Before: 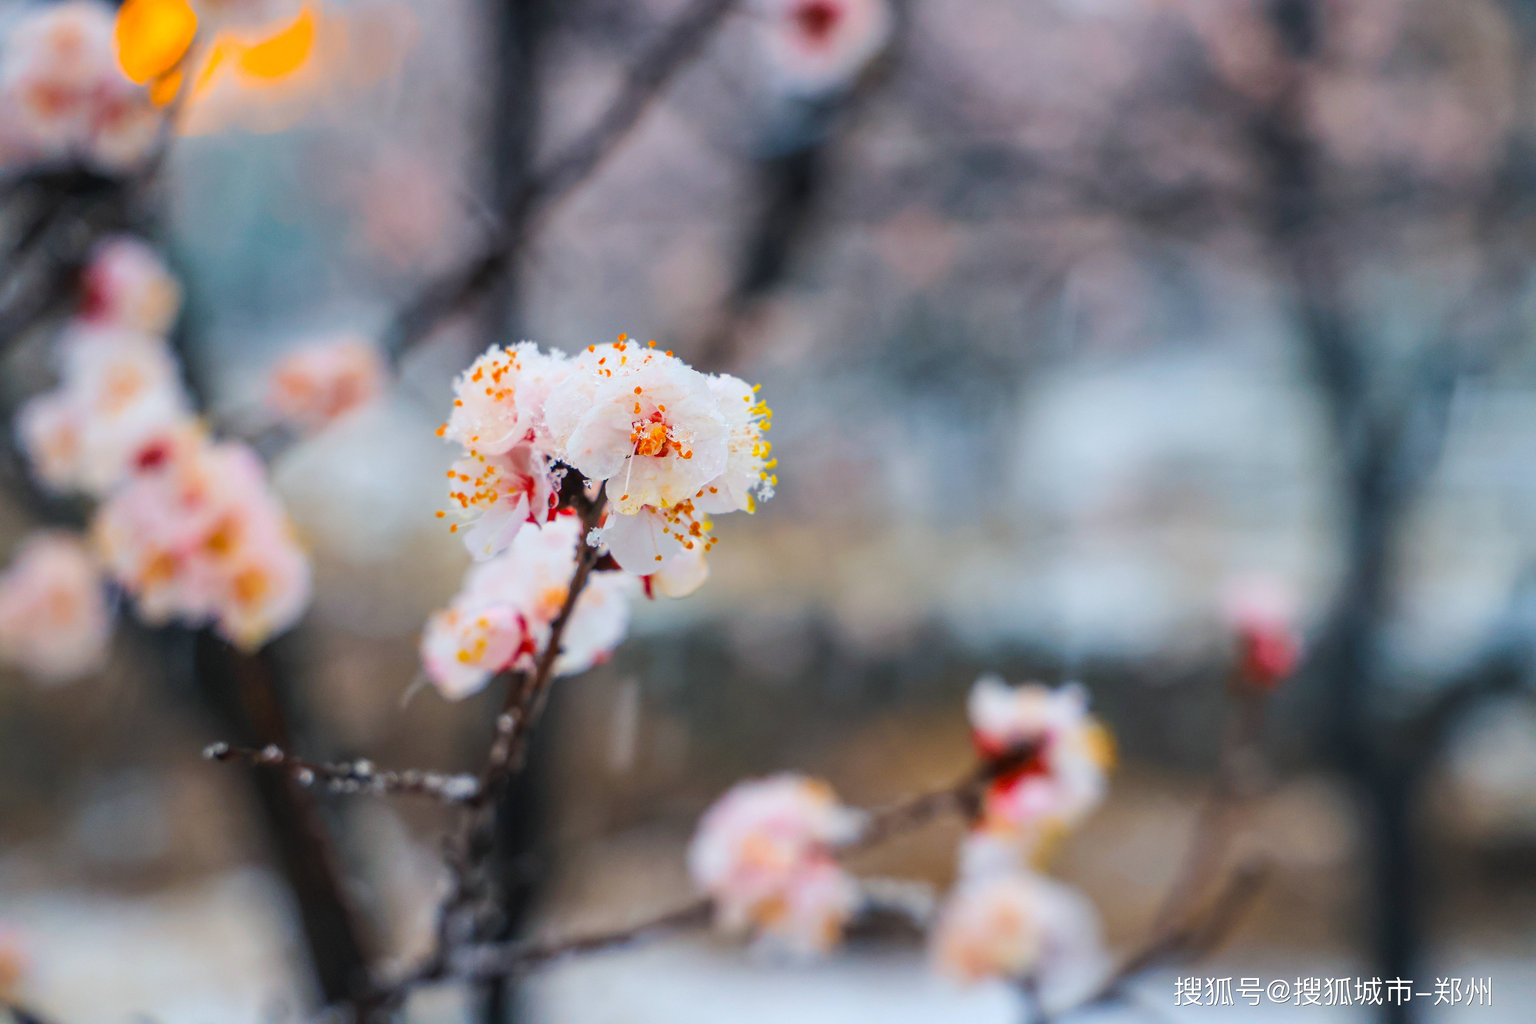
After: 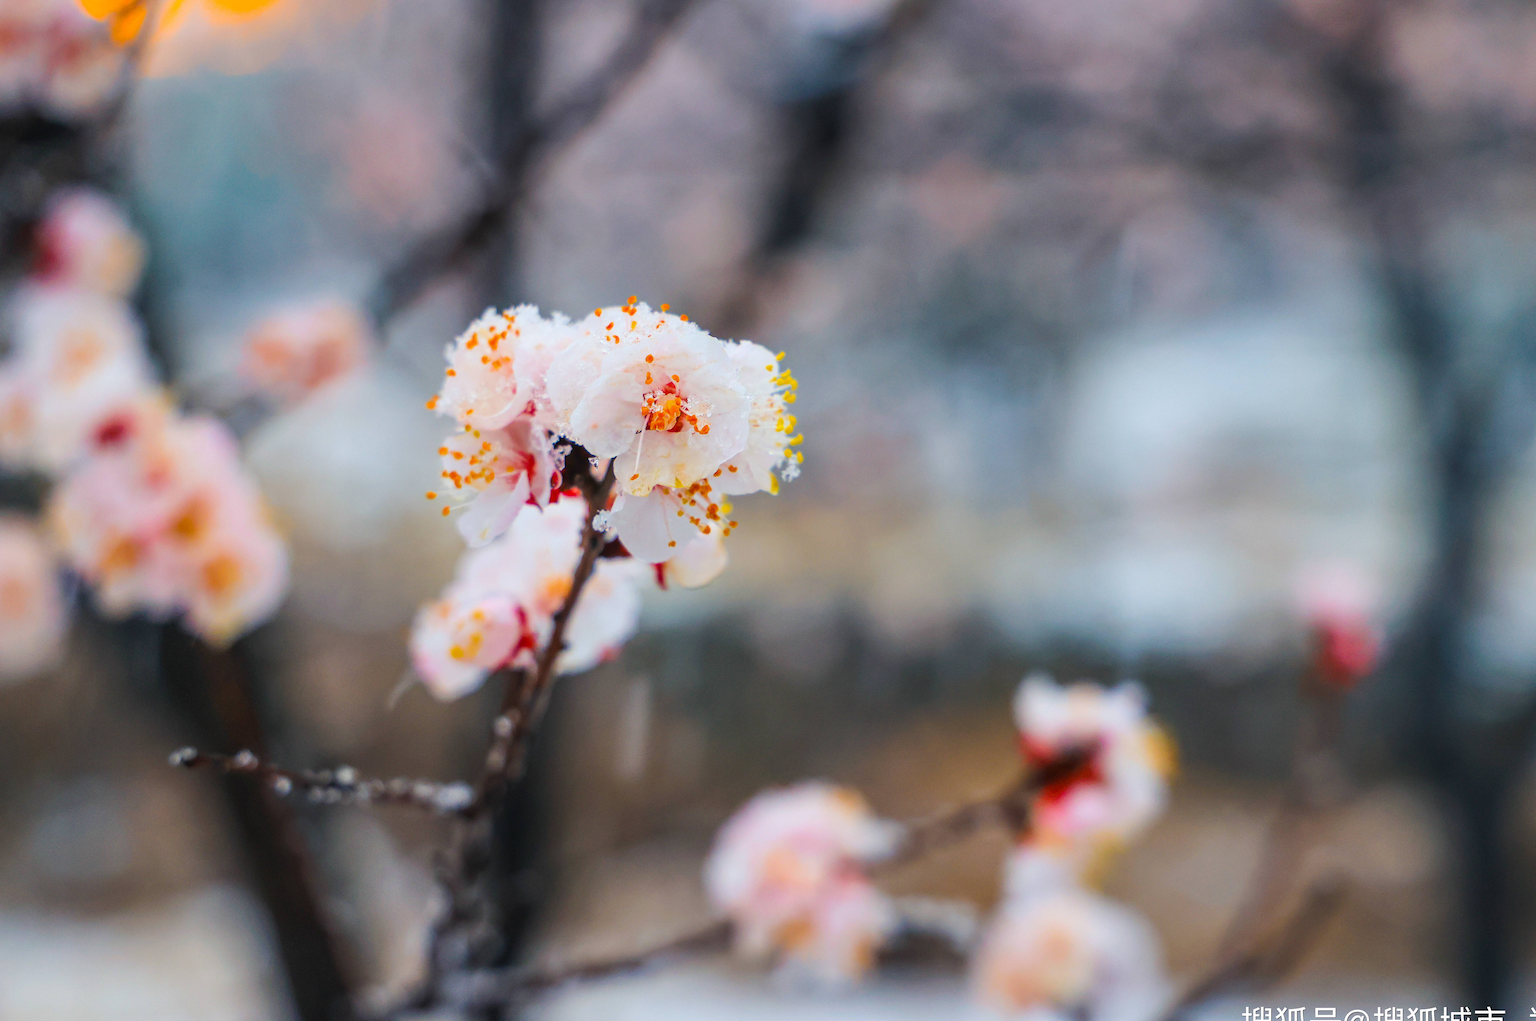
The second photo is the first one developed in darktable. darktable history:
crop: left 3.278%, top 6.463%, right 6.165%, bottom 3.265%
